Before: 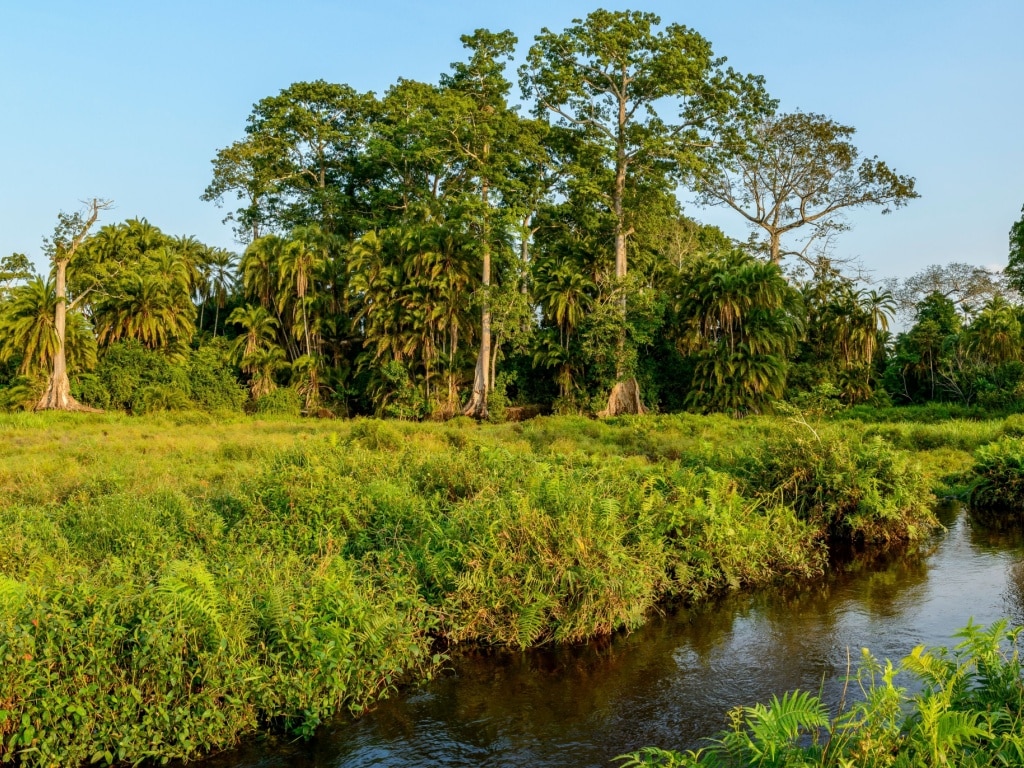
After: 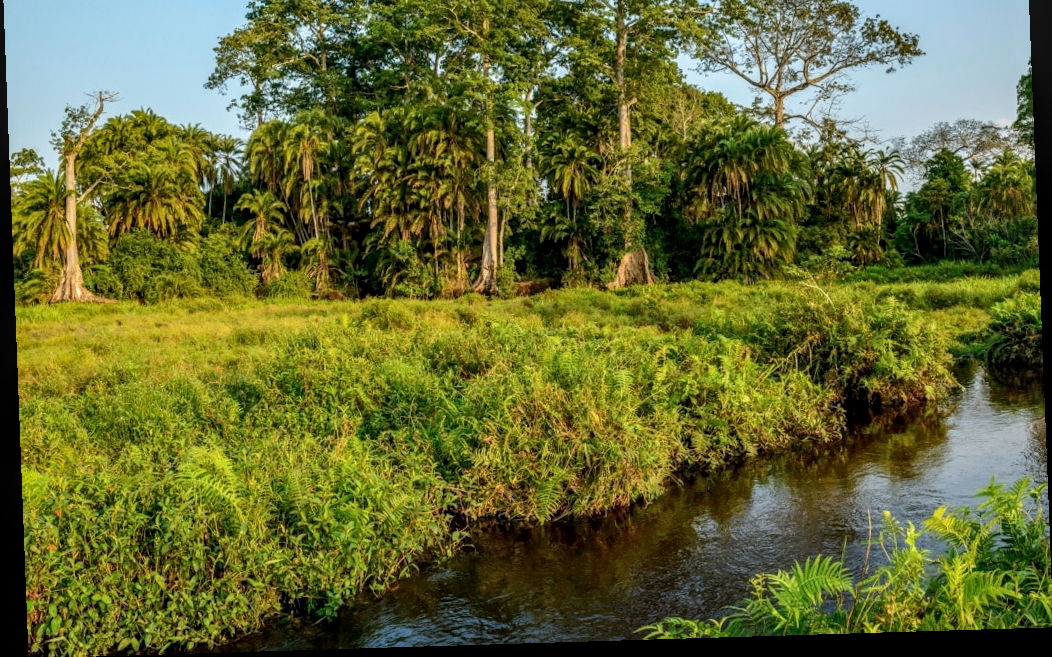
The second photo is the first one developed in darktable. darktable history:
rotate and perspective: rotation -2.22°, lens shift (horizontal) -0.022, automatic cropping off
local contrast: on, module defaults
crop and rotate: top 18.507%
